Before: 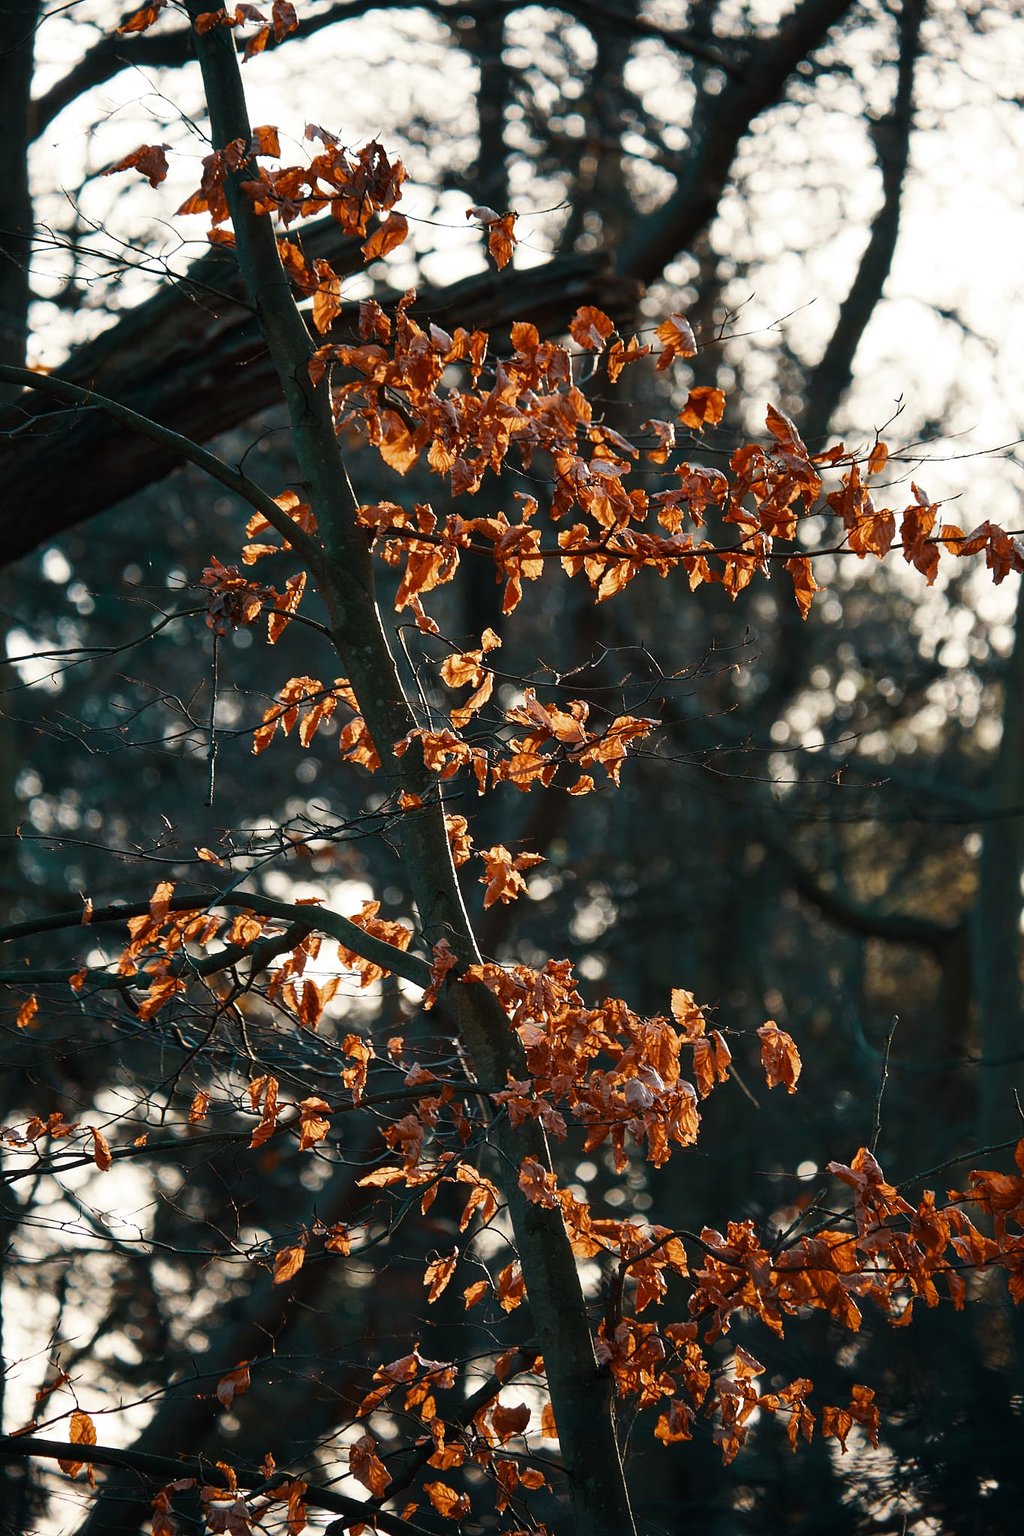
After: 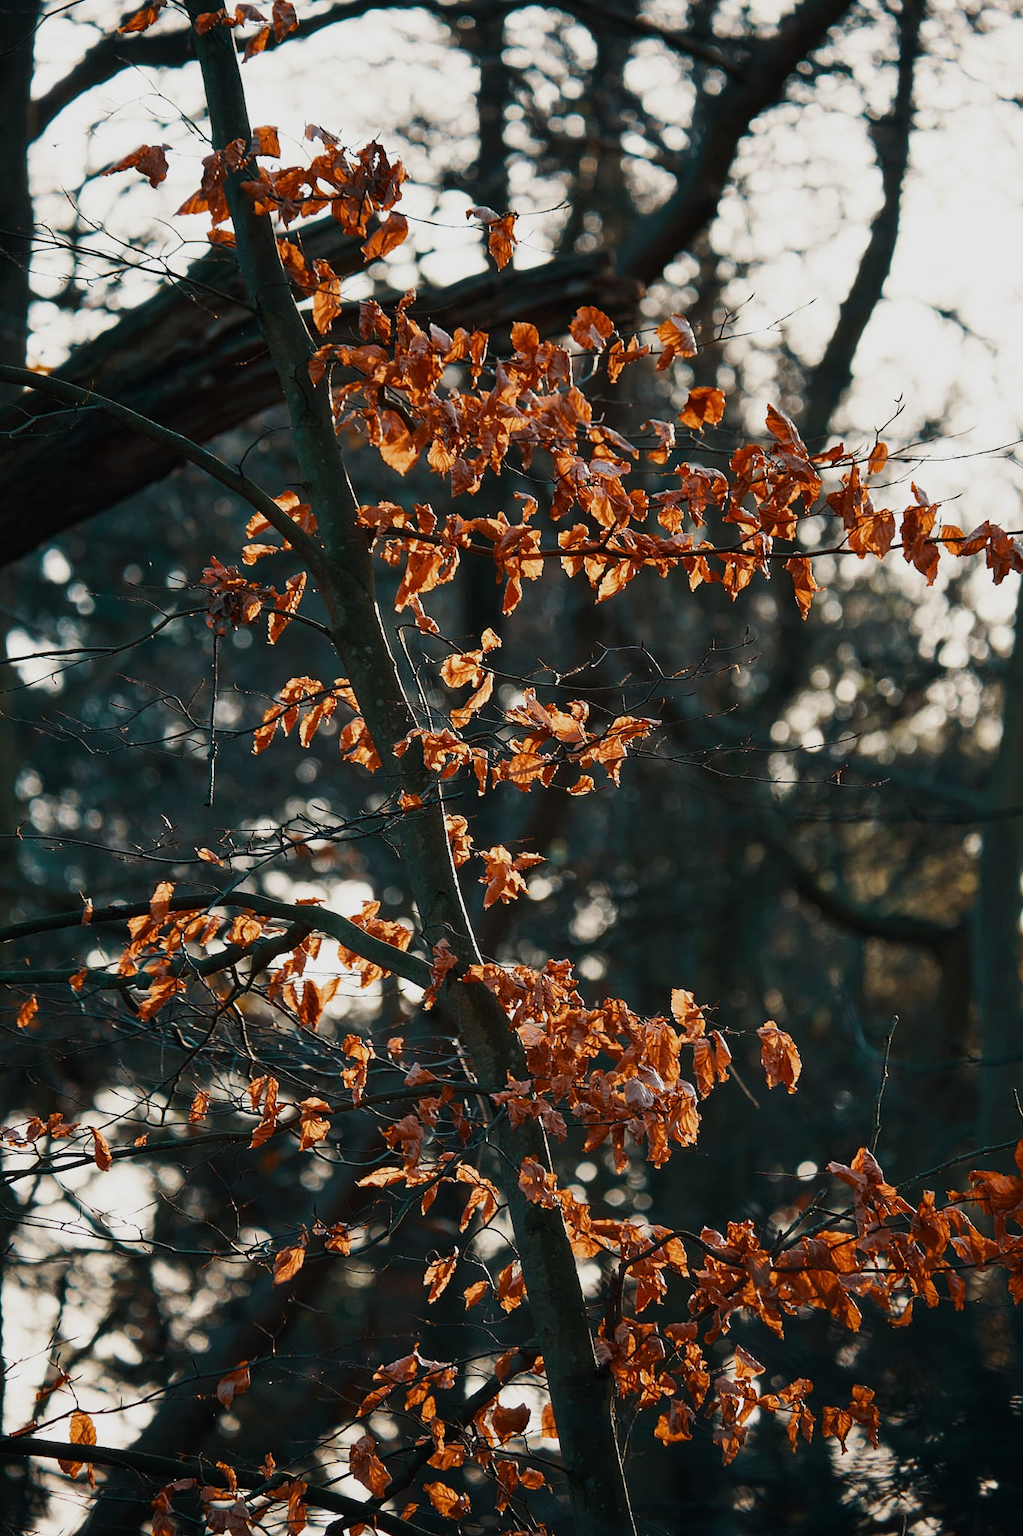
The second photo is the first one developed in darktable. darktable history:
haze removal: strength 0.02, distance 0.25, compatibility mode true, adaptive false
sigmoid: contrast 1.22, skew 0.65
